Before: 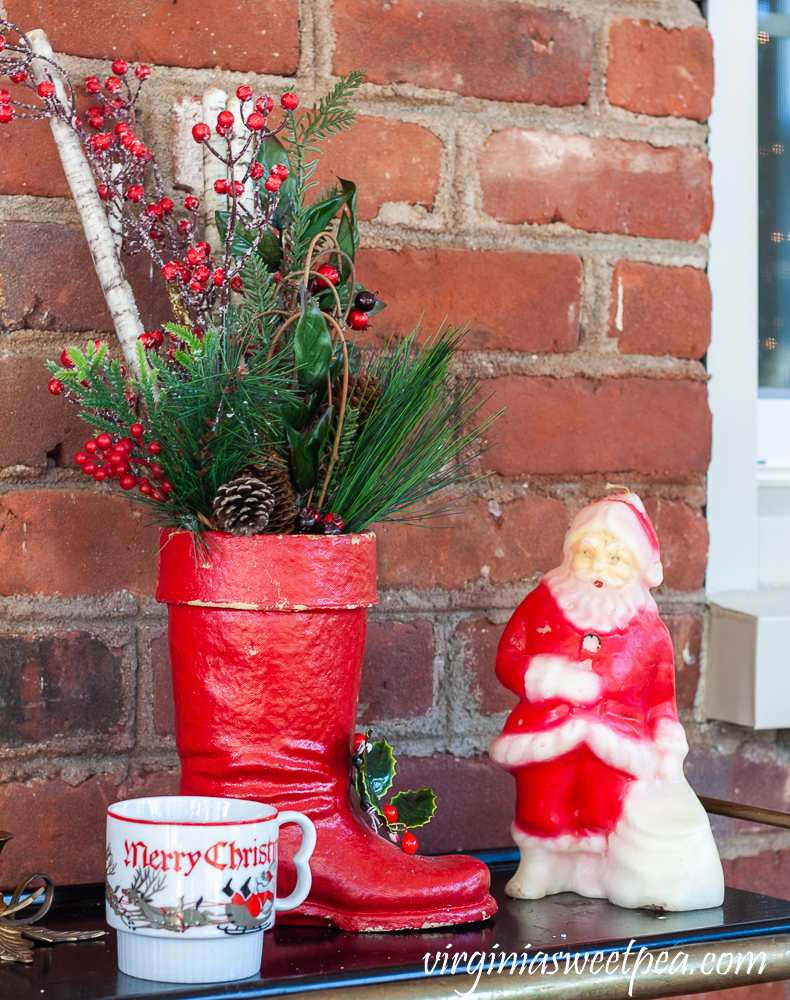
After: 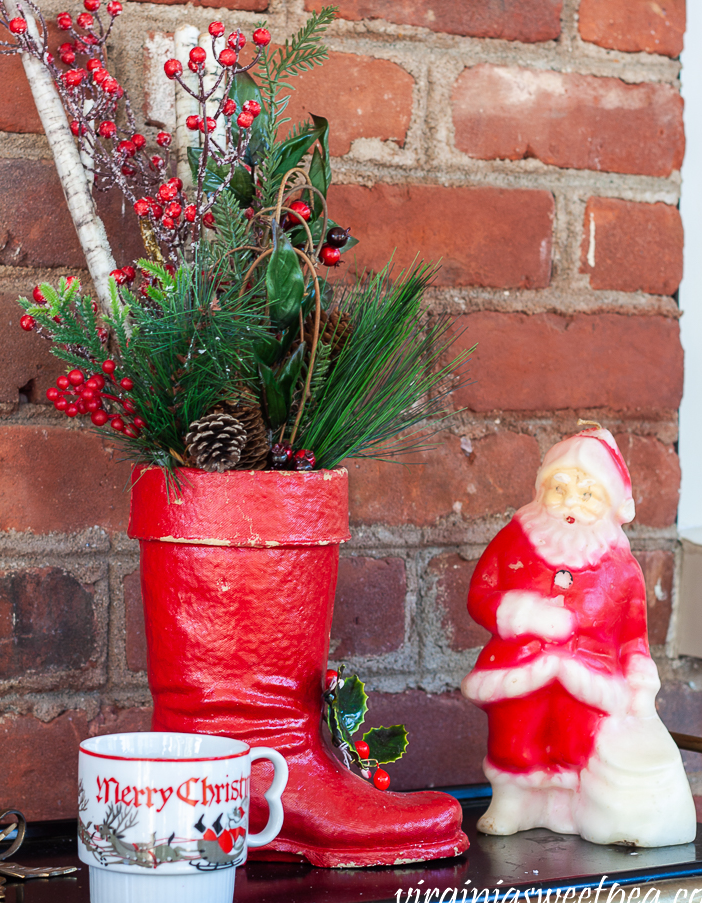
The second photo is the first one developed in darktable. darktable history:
crop: left 3.582%, top 6.449%, right 6.426%, bottom 3.201%
